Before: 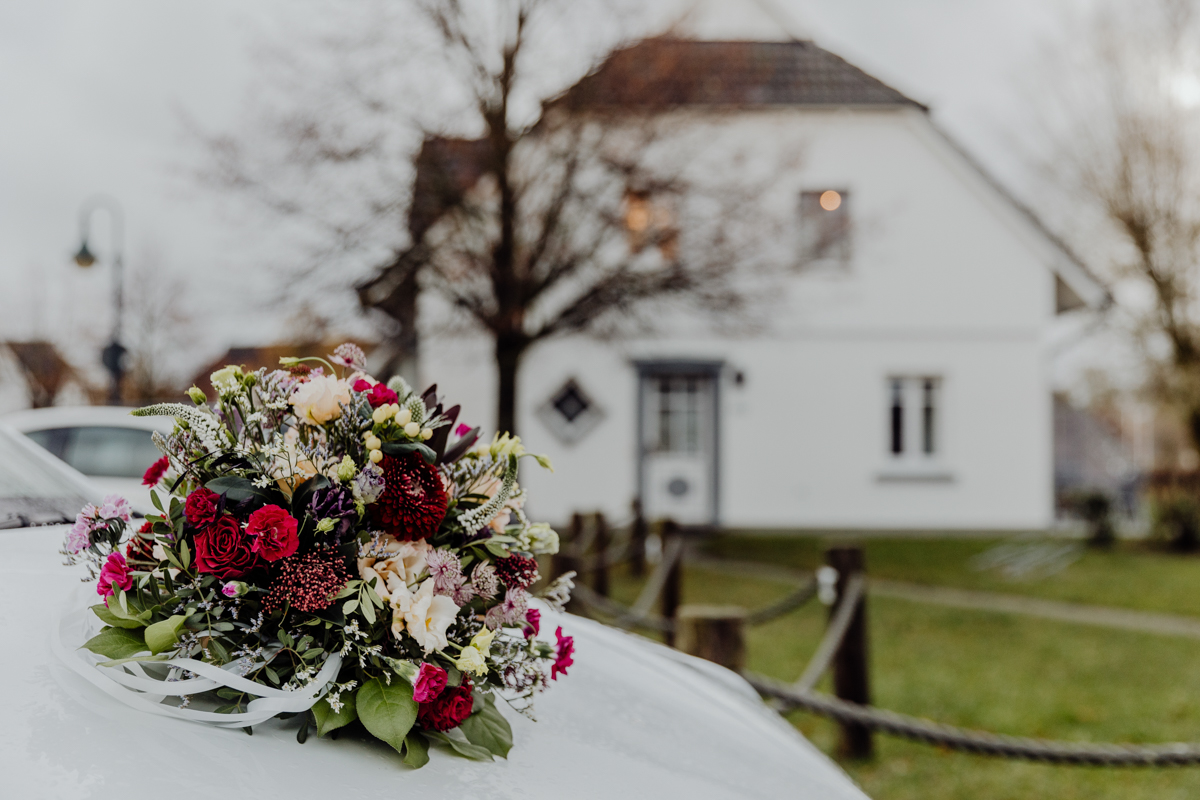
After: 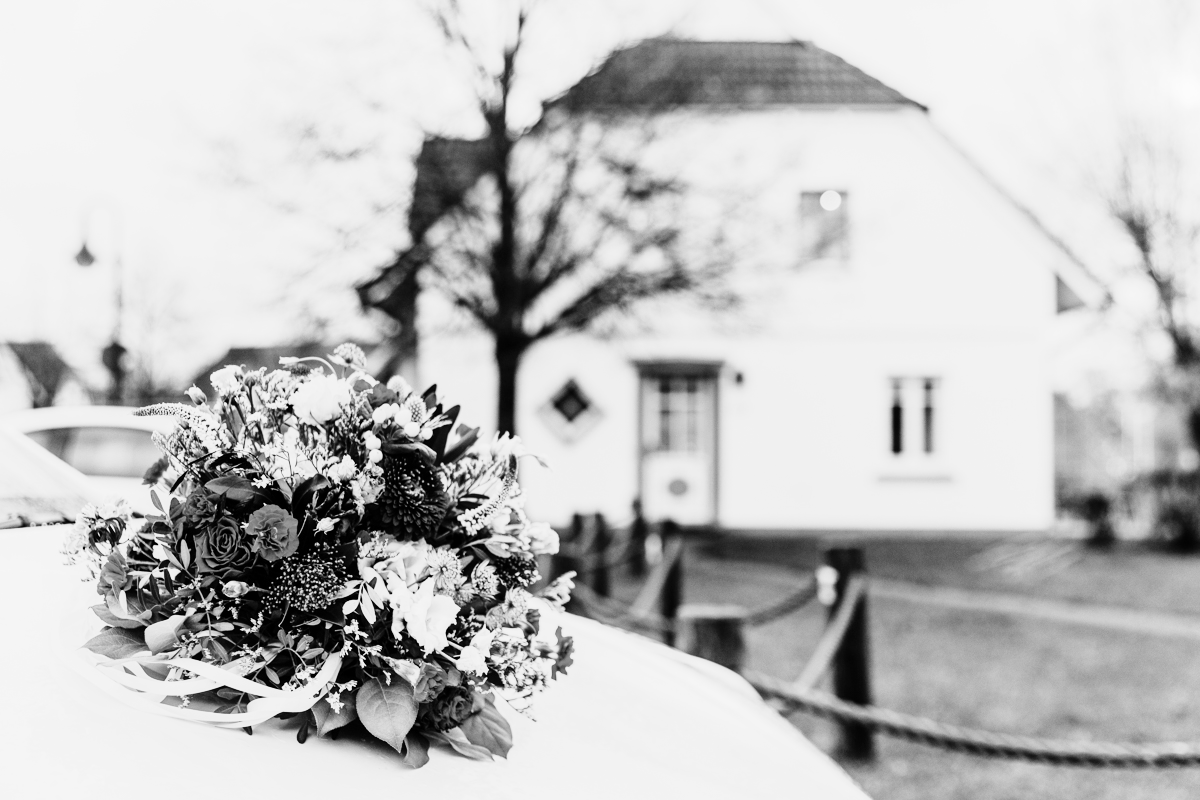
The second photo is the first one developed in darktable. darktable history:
monochrome: on, module defaults
tone curve: curves: ch0 [(0, 0) (0.003, 0.003) (0.011, 0.012) (0.025, 0.027) (0.044, 0.048) (0.069, 0.074) (0.1, 0.117) (0.136, 0.177) (0.177, 0.246) (0.224, 0.324) (0.277, 0.422) (0.335, 0.531) (0.399, 0.633) (0.468, 0.733) (0.543, 0.824) (0.623, 0.895) (0.709, 0.938) (0.801, 0.961) (0.898, 0.98) (1, 1)], preserve colors none
